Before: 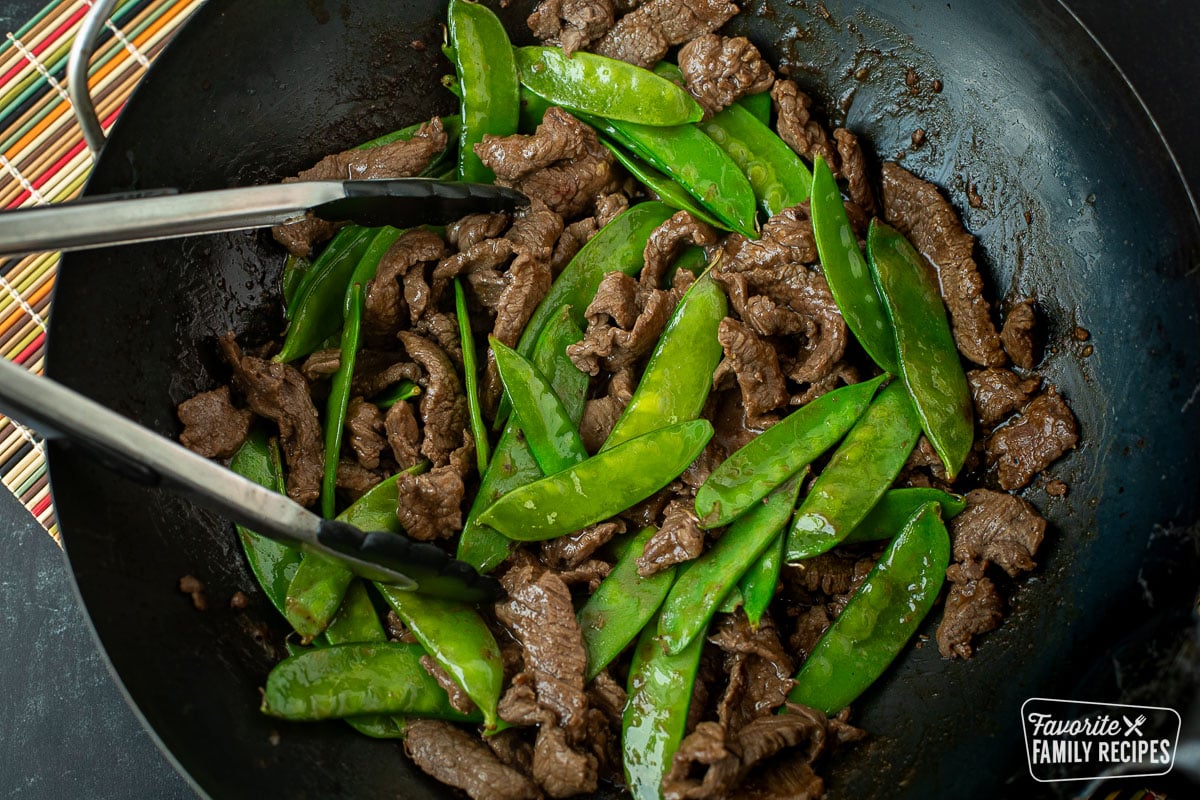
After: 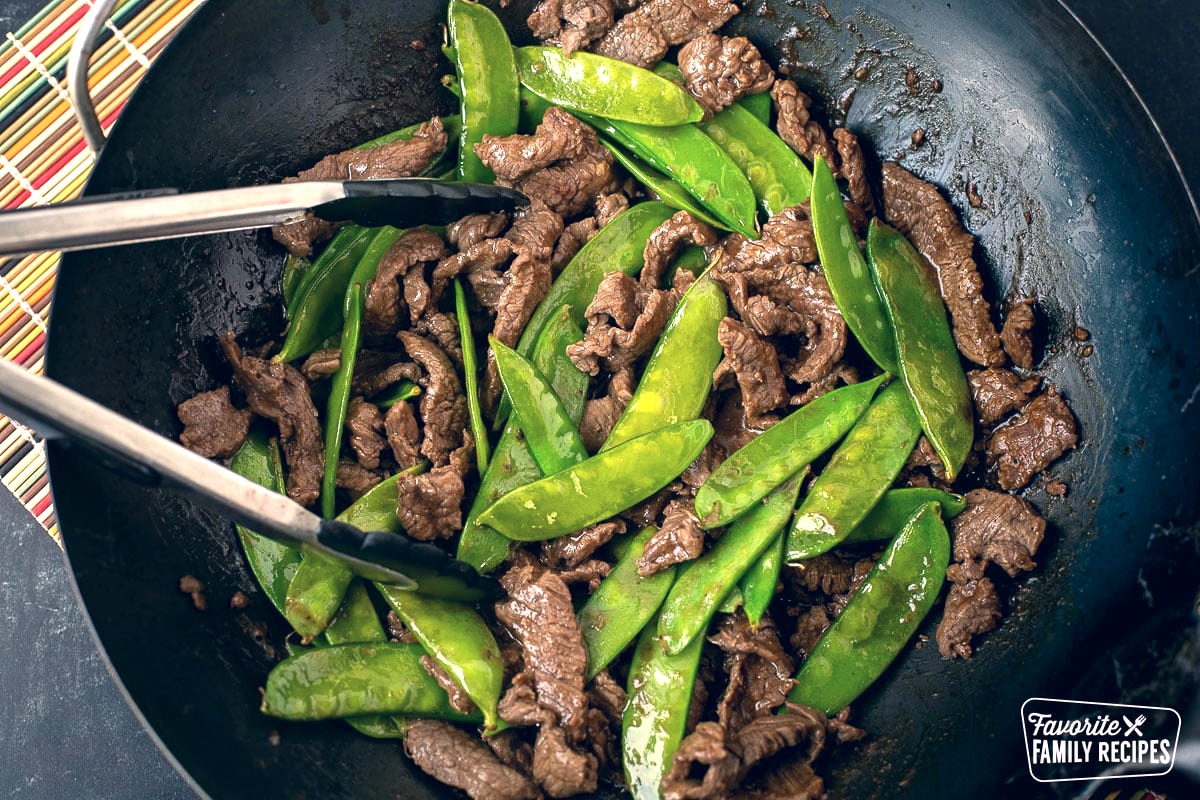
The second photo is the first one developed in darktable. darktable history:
color correction: highlights a* 14.03, highlights b* 5.99, shadows a* -5.33, shadows b* -15.91, saturation 0.873
exposure: black level correction 0, exposure 0.933 EV, compensate highlight preservation false
